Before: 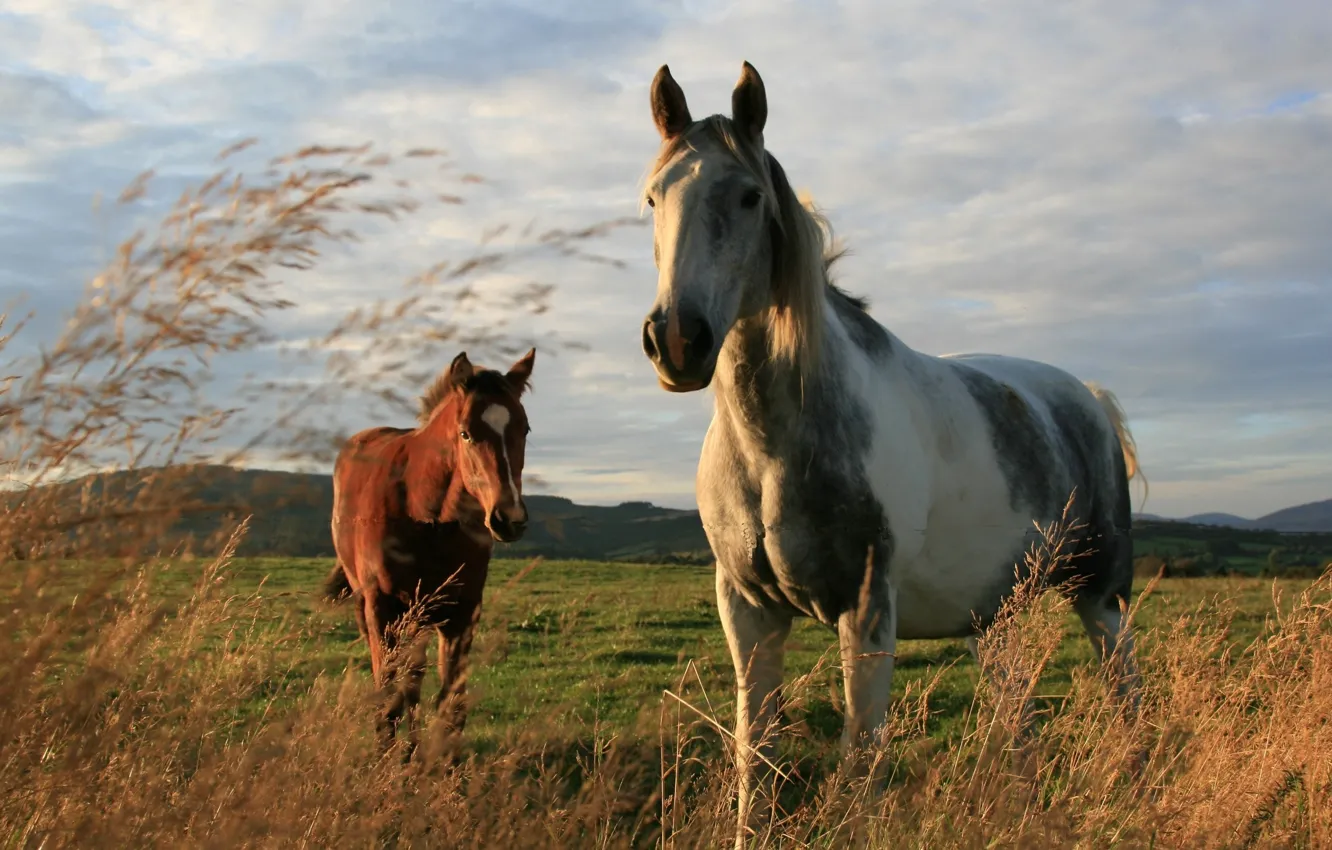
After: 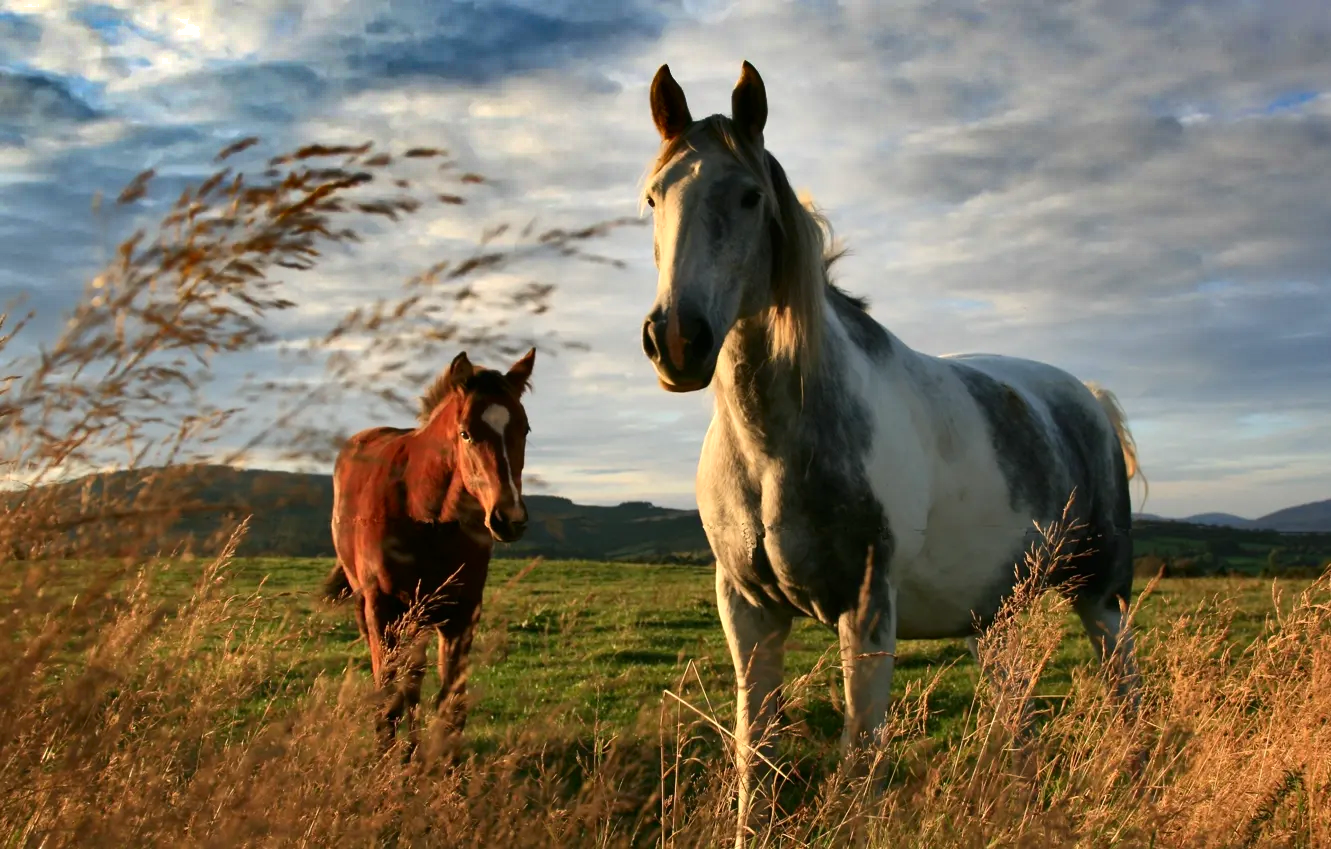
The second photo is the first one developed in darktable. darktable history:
contrast brightness saturation: contrast 0.148, brightness -0.008, saturation 0.097
shadows and highlights: shadows 20.84, highlights -80.82, highlights color adjustment 79.05%, soften with gaussian
levels: levels [0, 0.476, 0.951]
